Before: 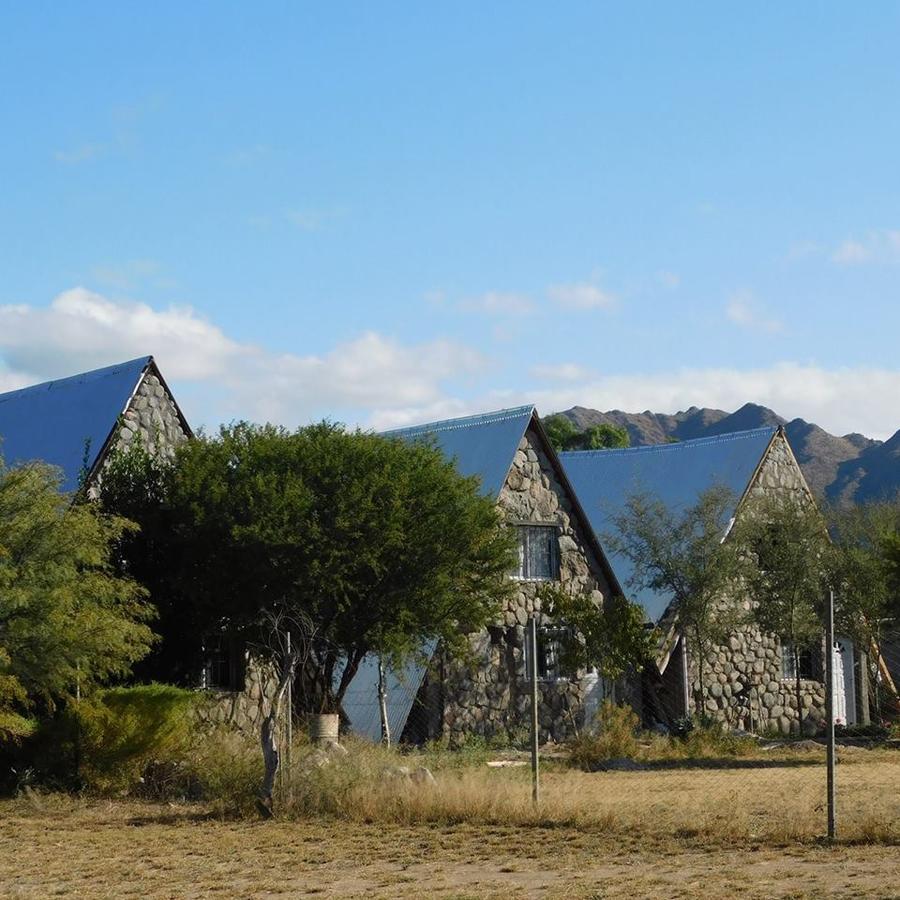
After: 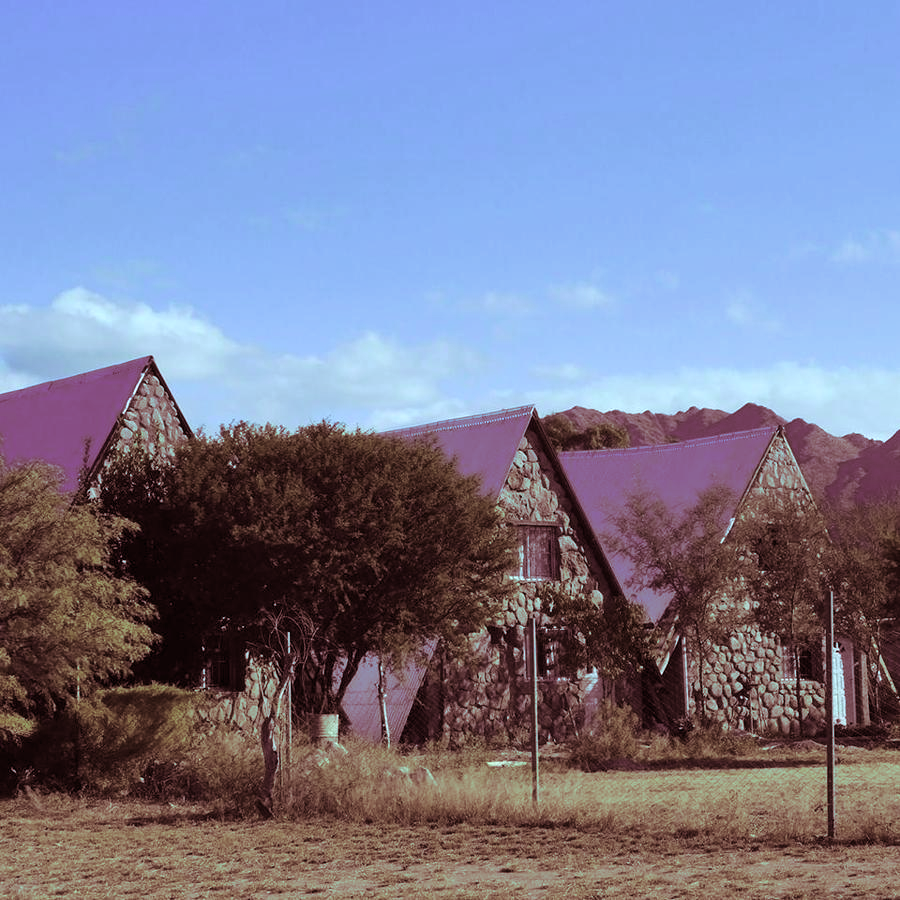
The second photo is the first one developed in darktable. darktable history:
shadows and highlights: low approximation 0.01, soften with gaussian
split-toning: highlights › hue 187.2°, highlights › saturation 0.83, balance -68.05, compress 56.43%
channel mixer: red [0, 0, 0, 0.7, 0.2, 0.2, 0], green [0 ×4, 1, -0.1, 0], blue [0, 0, 0, 0.2, -0.1, 1.2, 0]
